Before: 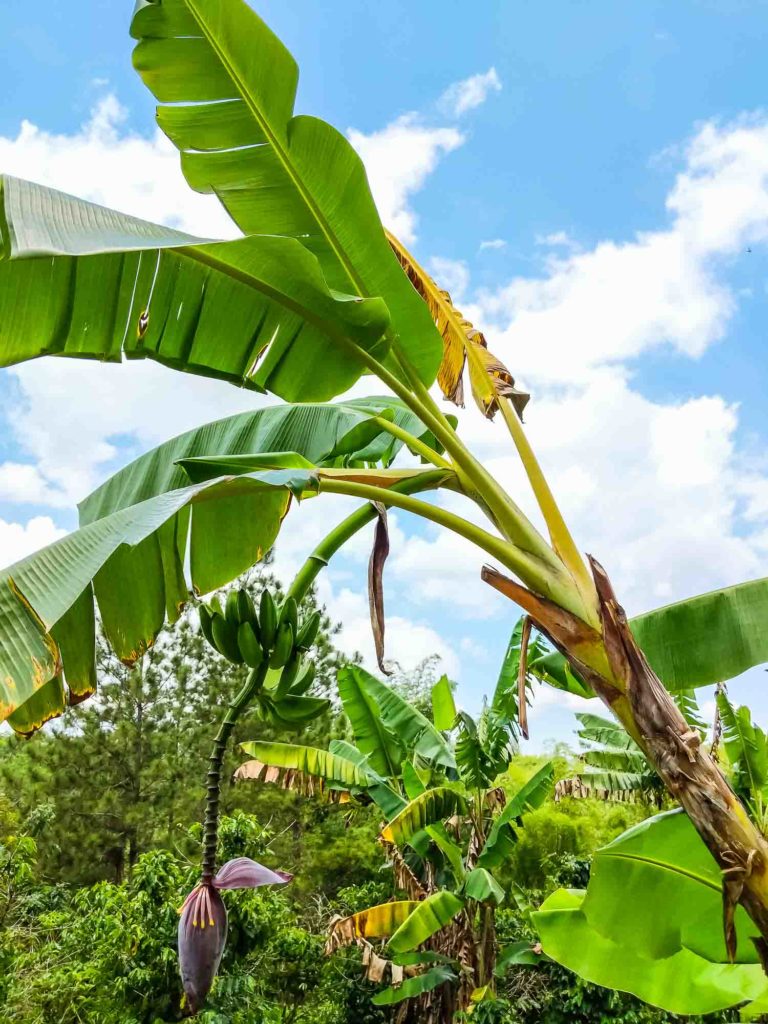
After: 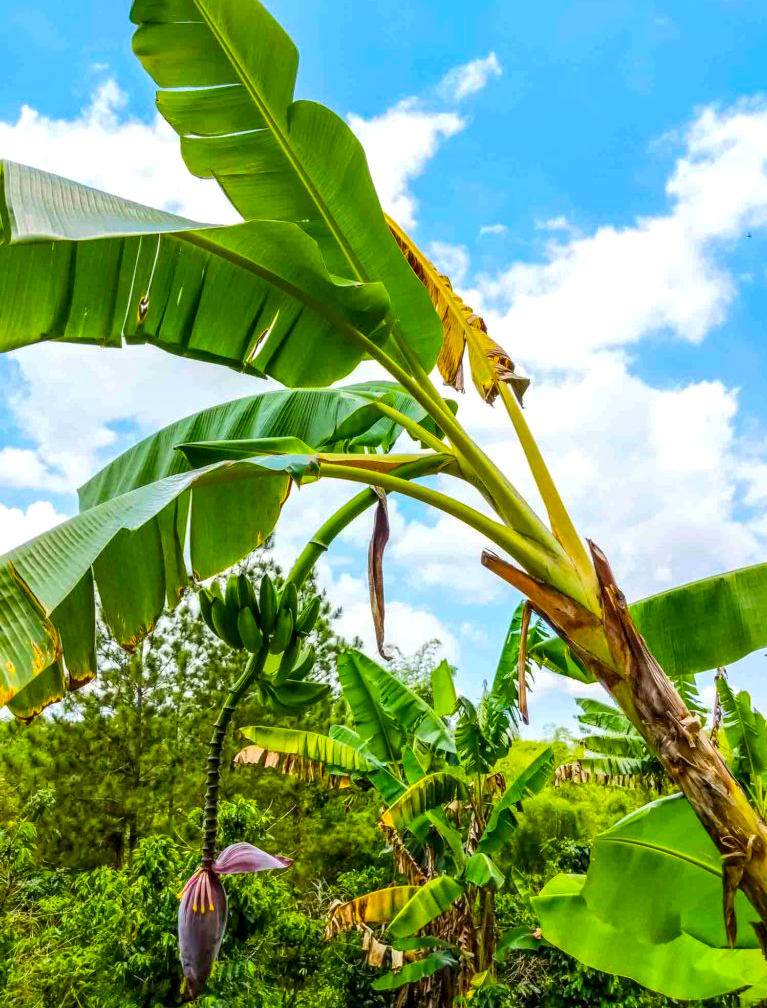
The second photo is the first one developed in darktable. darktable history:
crop: top 1.495%, right 0.001%
tone equalizer: -8 EV 0.073 EV, edges refinement/feathering 500, mask exposure compensation -1.57 EV, preserve details no
local contrast: on, module defaults
color balance rgb: linear chroma grading › global chroma 15.28%, perceptual saturation grading › global saturation 25.163%
